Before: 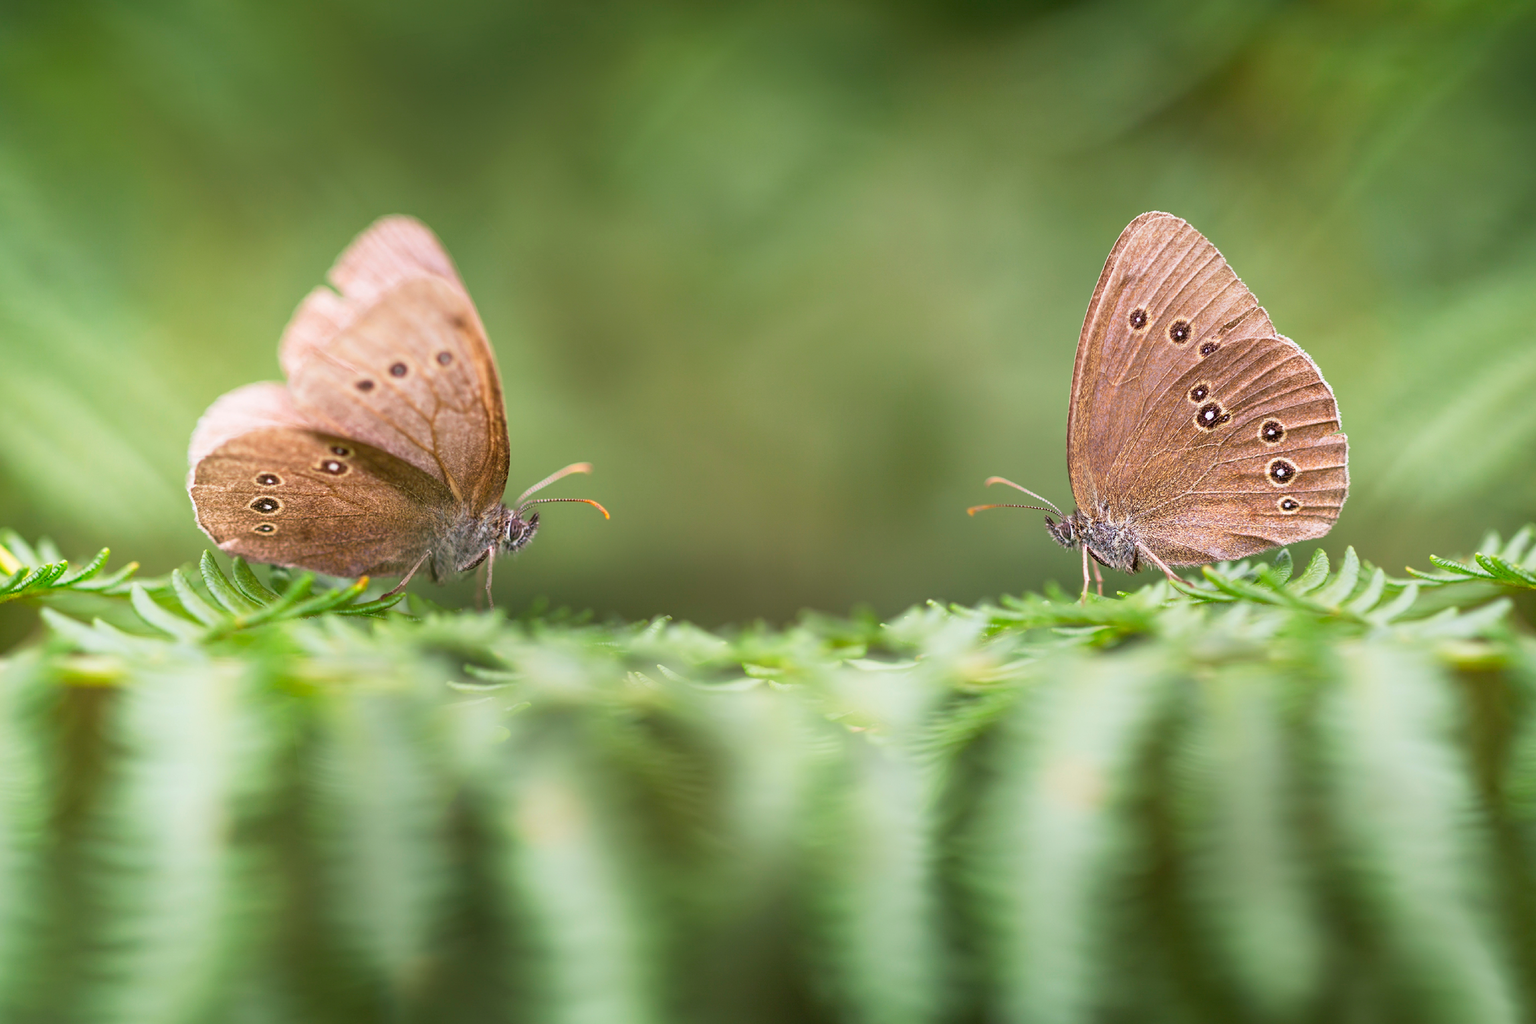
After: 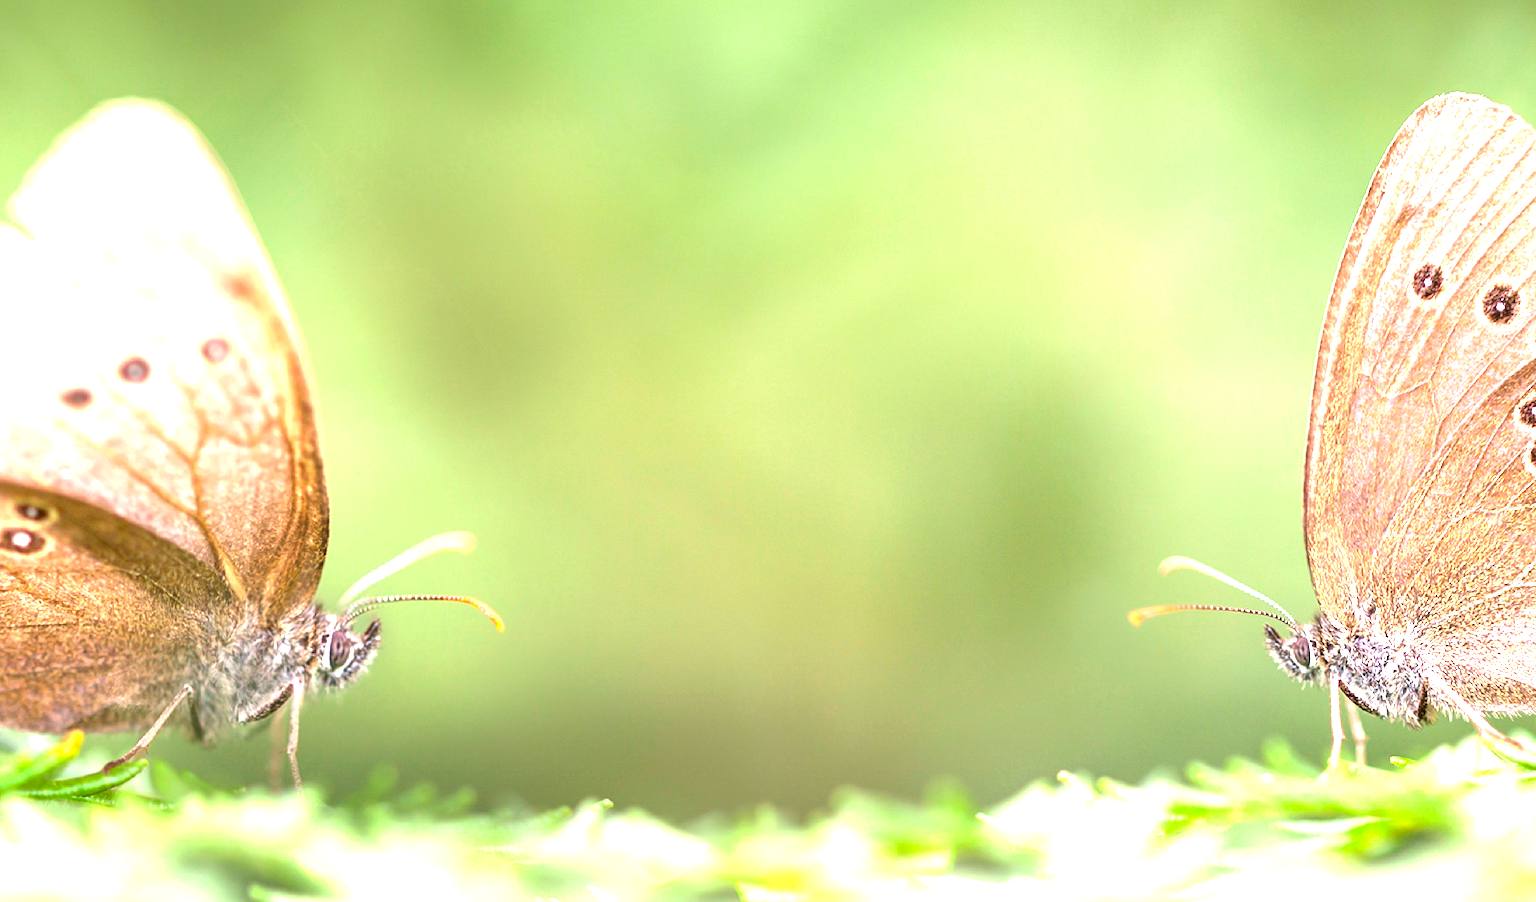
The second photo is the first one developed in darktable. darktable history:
exposure: black level correction 0.001, exposure 1.646 EV, compensate exposure bias true, compensate highlight preservation false
crop: left 20.932%, top 15.471%, right 21.848%, bottom 34.081%
